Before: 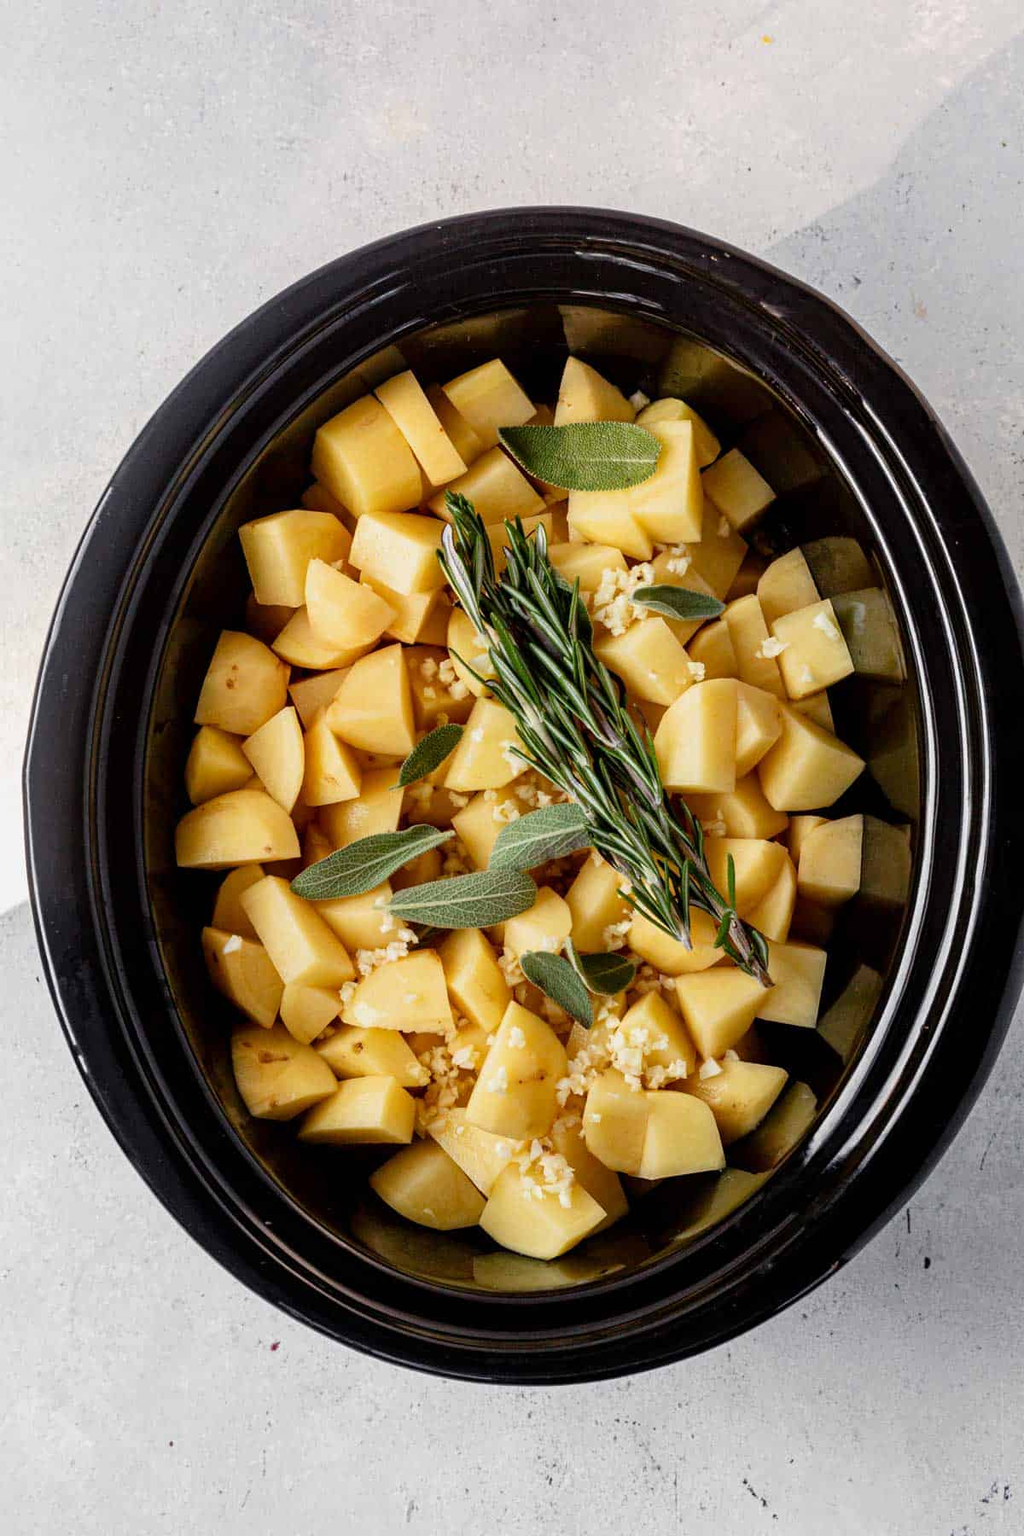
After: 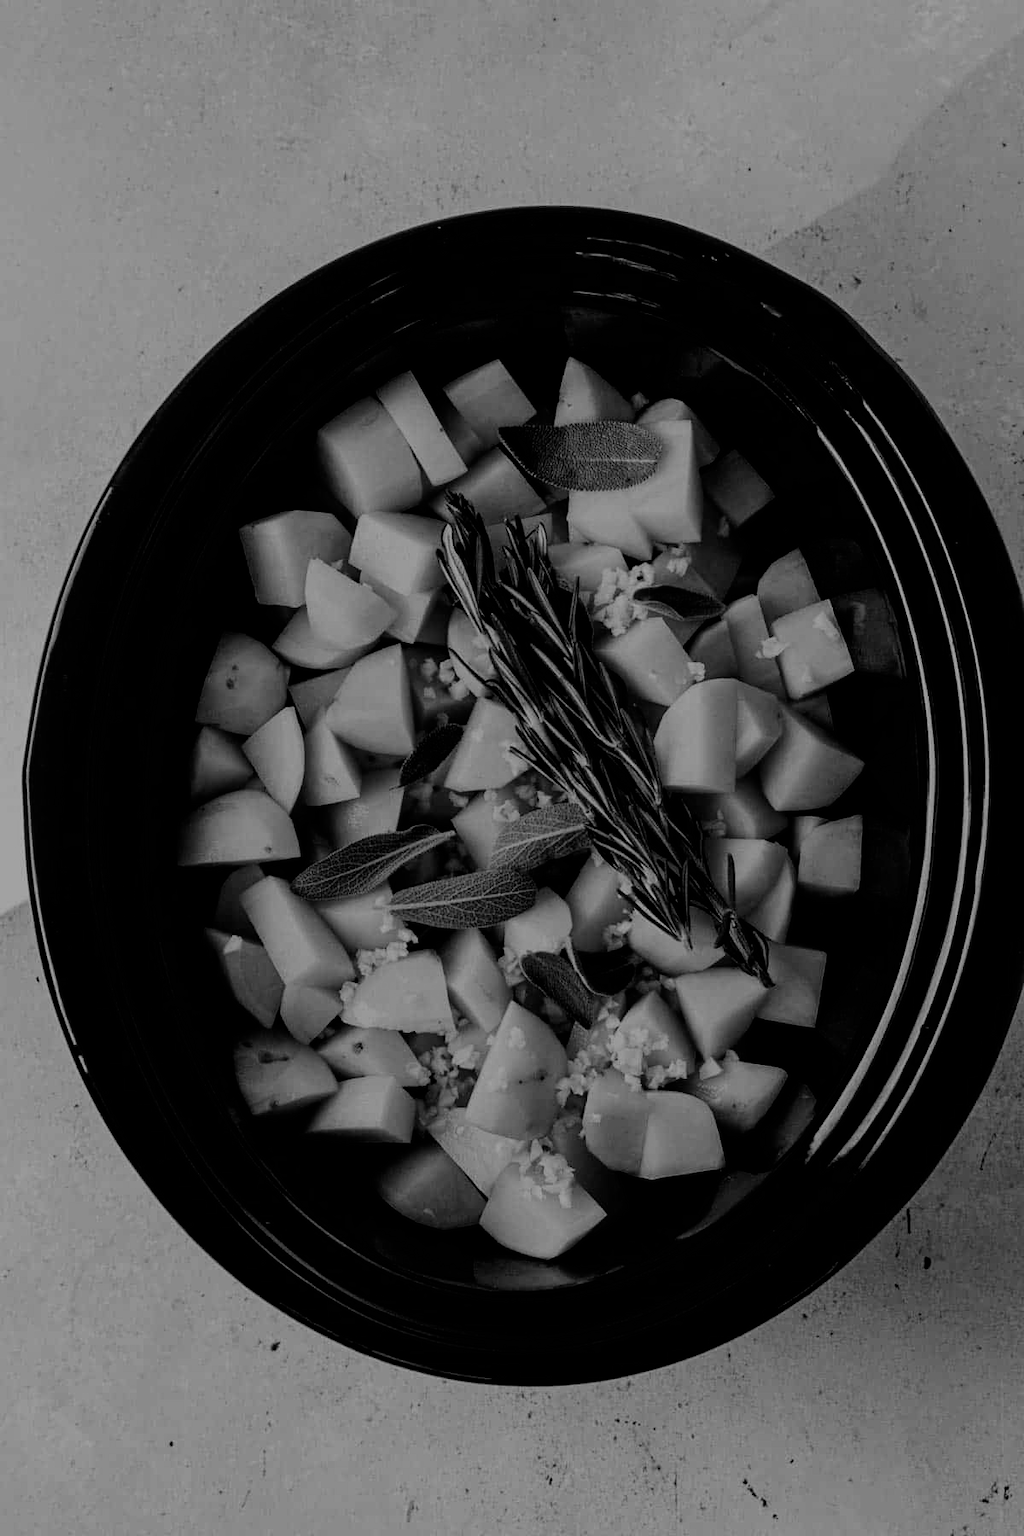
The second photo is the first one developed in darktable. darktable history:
rgb curve: curves: ch0 [(0, 0) (0.078, 0.051) (0.929, 0.956) (1, 1)], compensate middle gray true
exposure: exposure -1.468 EV, compensate highlight preservation false
filmic rgb: black relative exposure -5 EV, hardness 2.88, contrast 1.3, highlights saturation mix -30%
monochrome: on, module defaults
